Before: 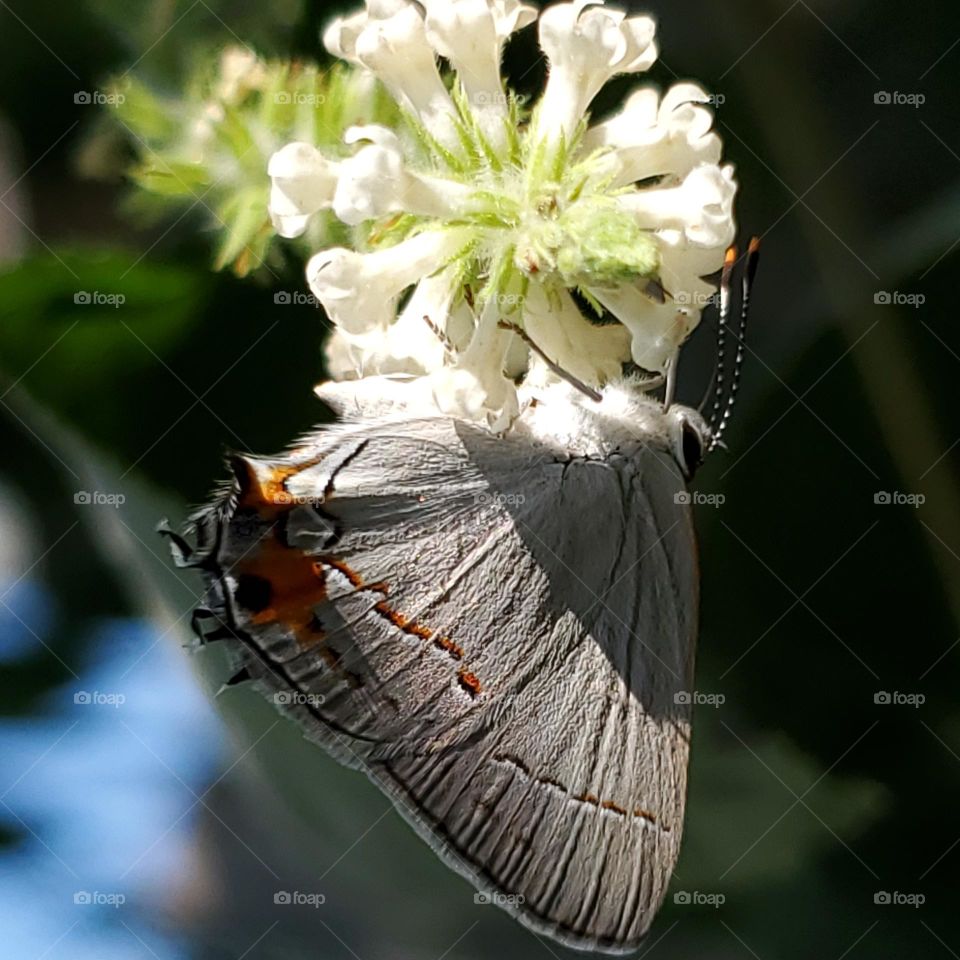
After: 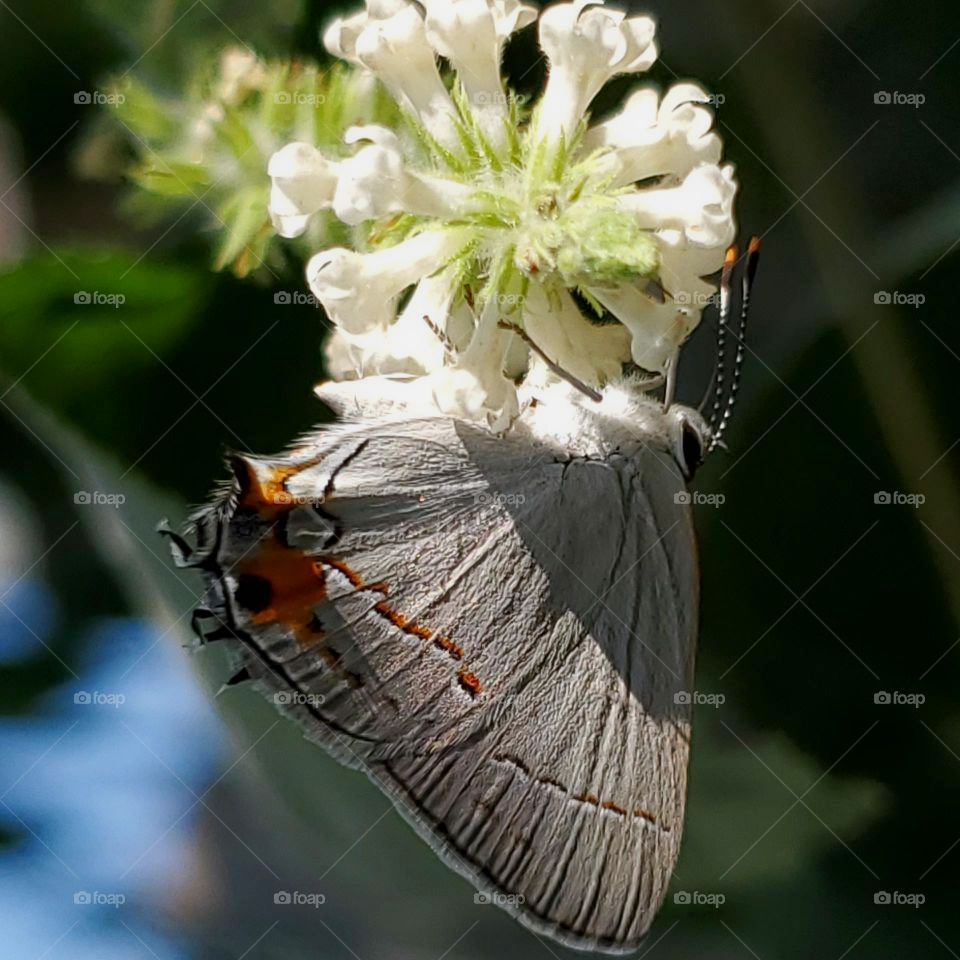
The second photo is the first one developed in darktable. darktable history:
exposure: exposure 0.198 EV, compensate exposure bias true, compensate highlight preservation false
contrast brightness saturation: contrast 0.028, brightness -0.031
tone equalizer: -8 EV 0.261 EV, -7 EV 0.448 EV, -6 EV 0.44 EV, -5 EV 0.22 EV, -3 EV -0.273 EV, -2 EV -0.403 EV, -1 EV -0.407 EV, +0 EV -0.269 EV, smoothing diameter 2.09%, edges refinement/feathering 24.56, mask exposure compensation -1.57 EV, filter diffusion 5
